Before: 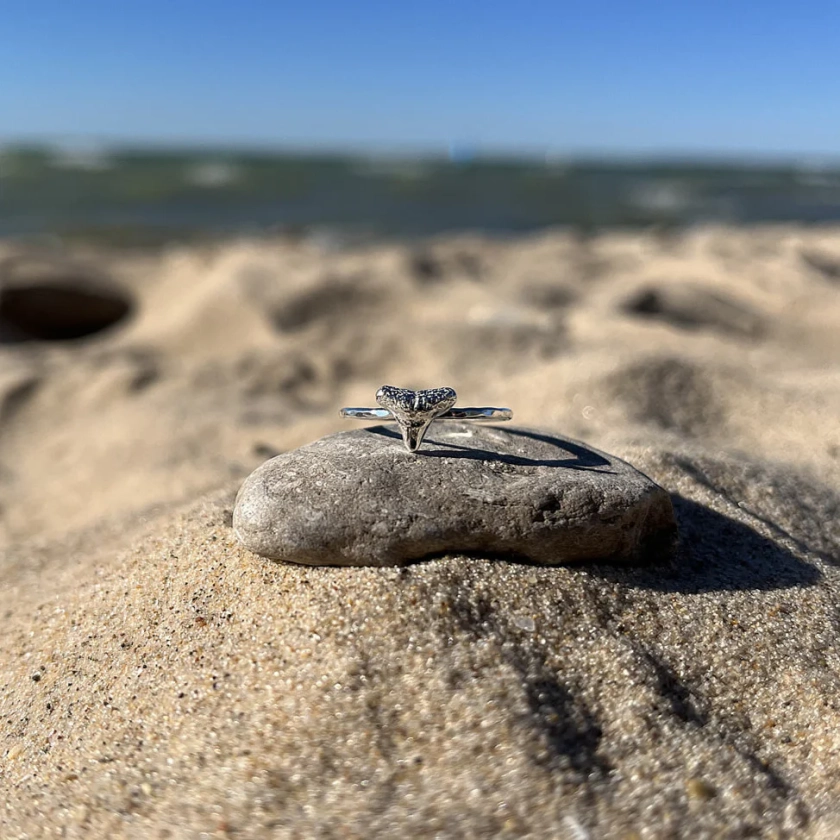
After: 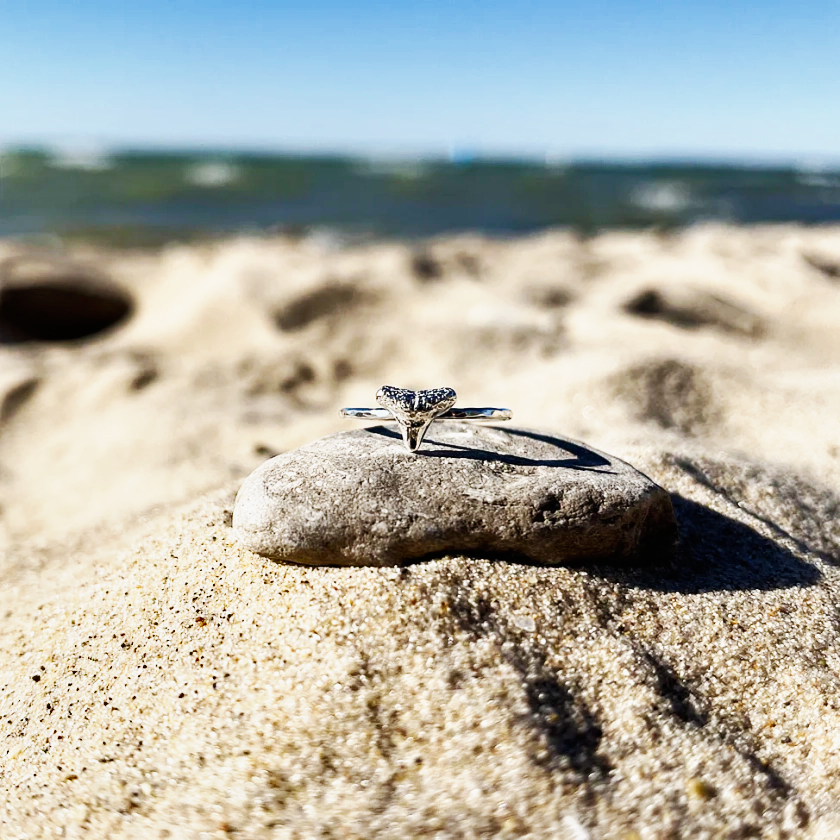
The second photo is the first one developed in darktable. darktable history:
base curve: curves: ch0 [(0, 0) (0.007, 0.004) (0.027, 0.03) (0.046, 0.07) (0.207, 0.54) (0.442, 0.872) (0.673, 0.972) (1, 1)], preserve colors none
shadows and highlights: shadows 43.47, white point adjustment -1.47, soften with gaussian
